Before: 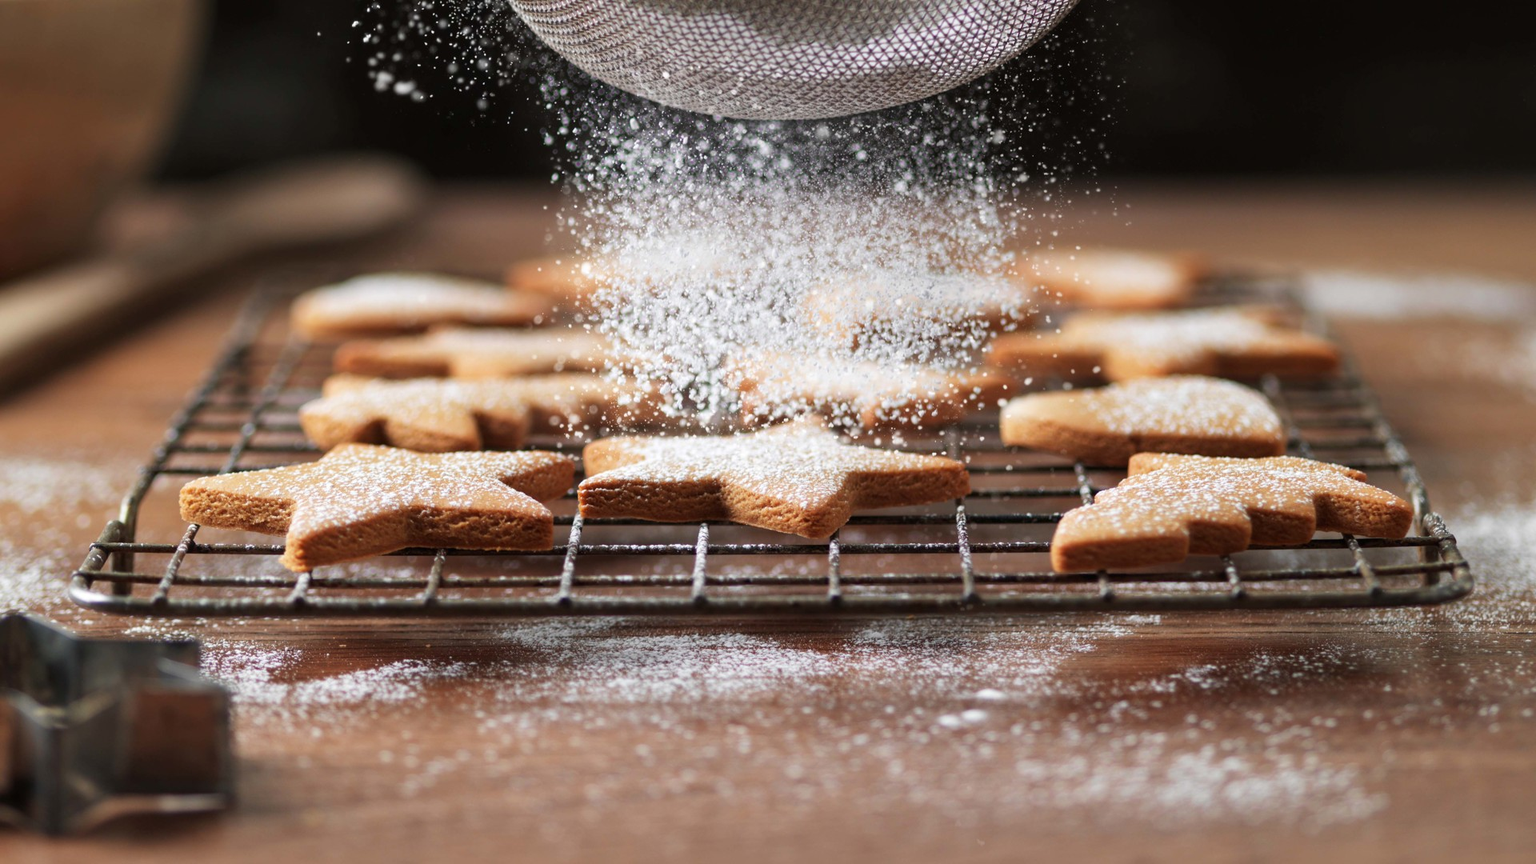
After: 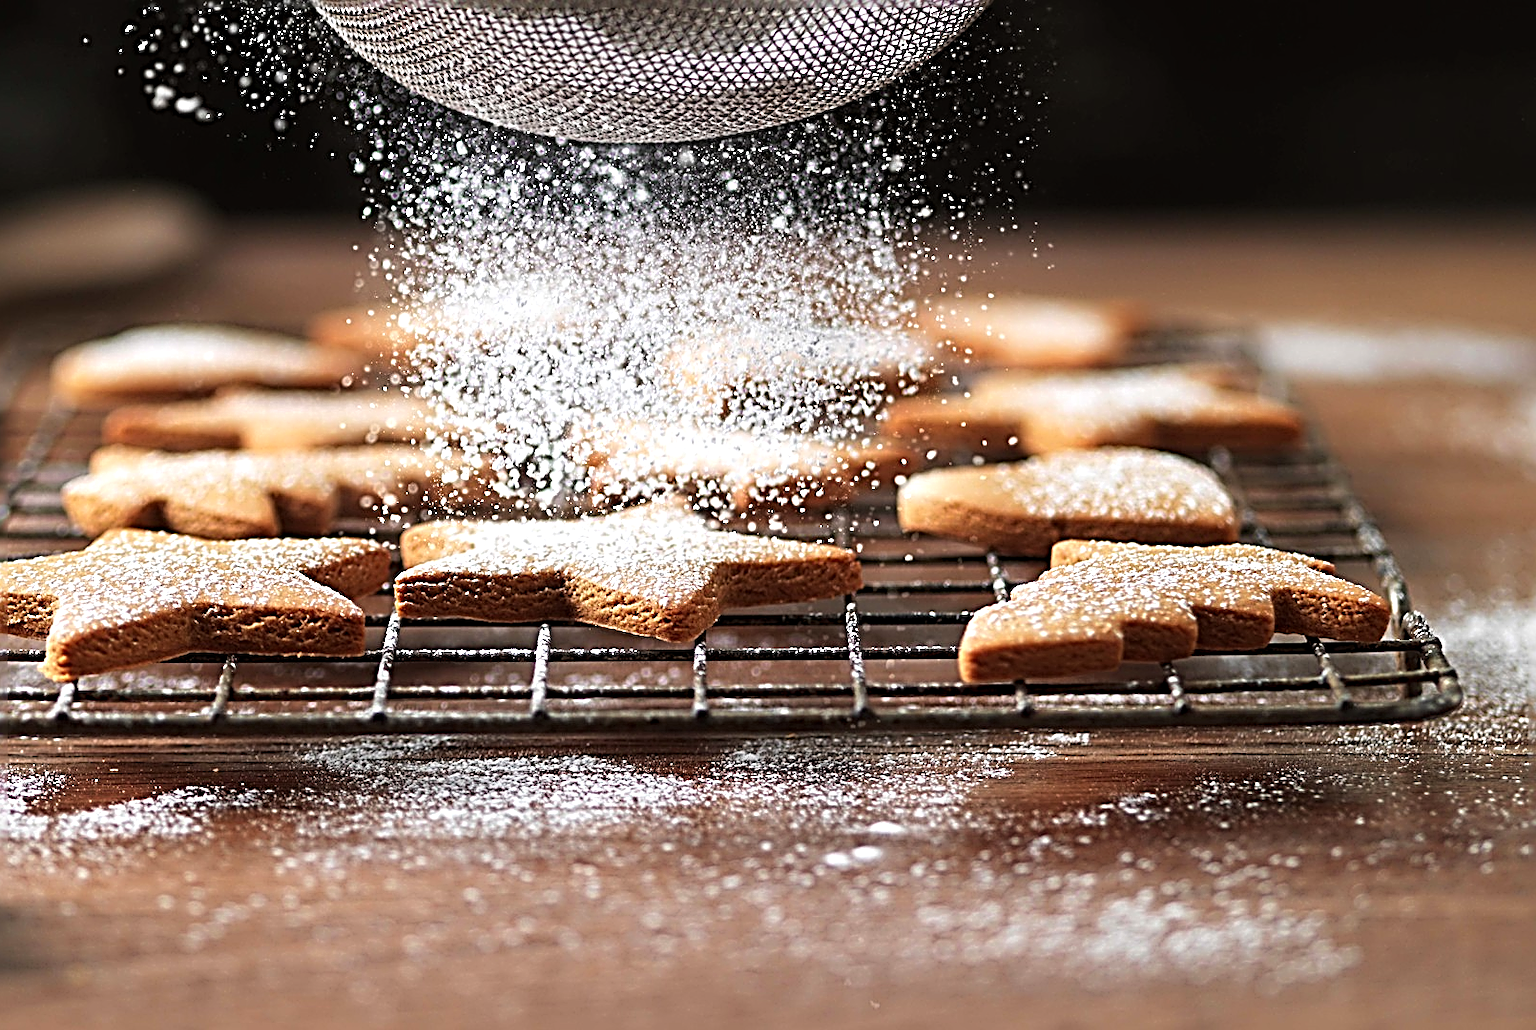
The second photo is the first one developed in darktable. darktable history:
crop: left 16.145%
color balance: contrast 10%
exposure: black level correction -0.001, exposure 0.08 EV, compensate highlight preservation false
sharpen: radius 3.158, amount 1.731
